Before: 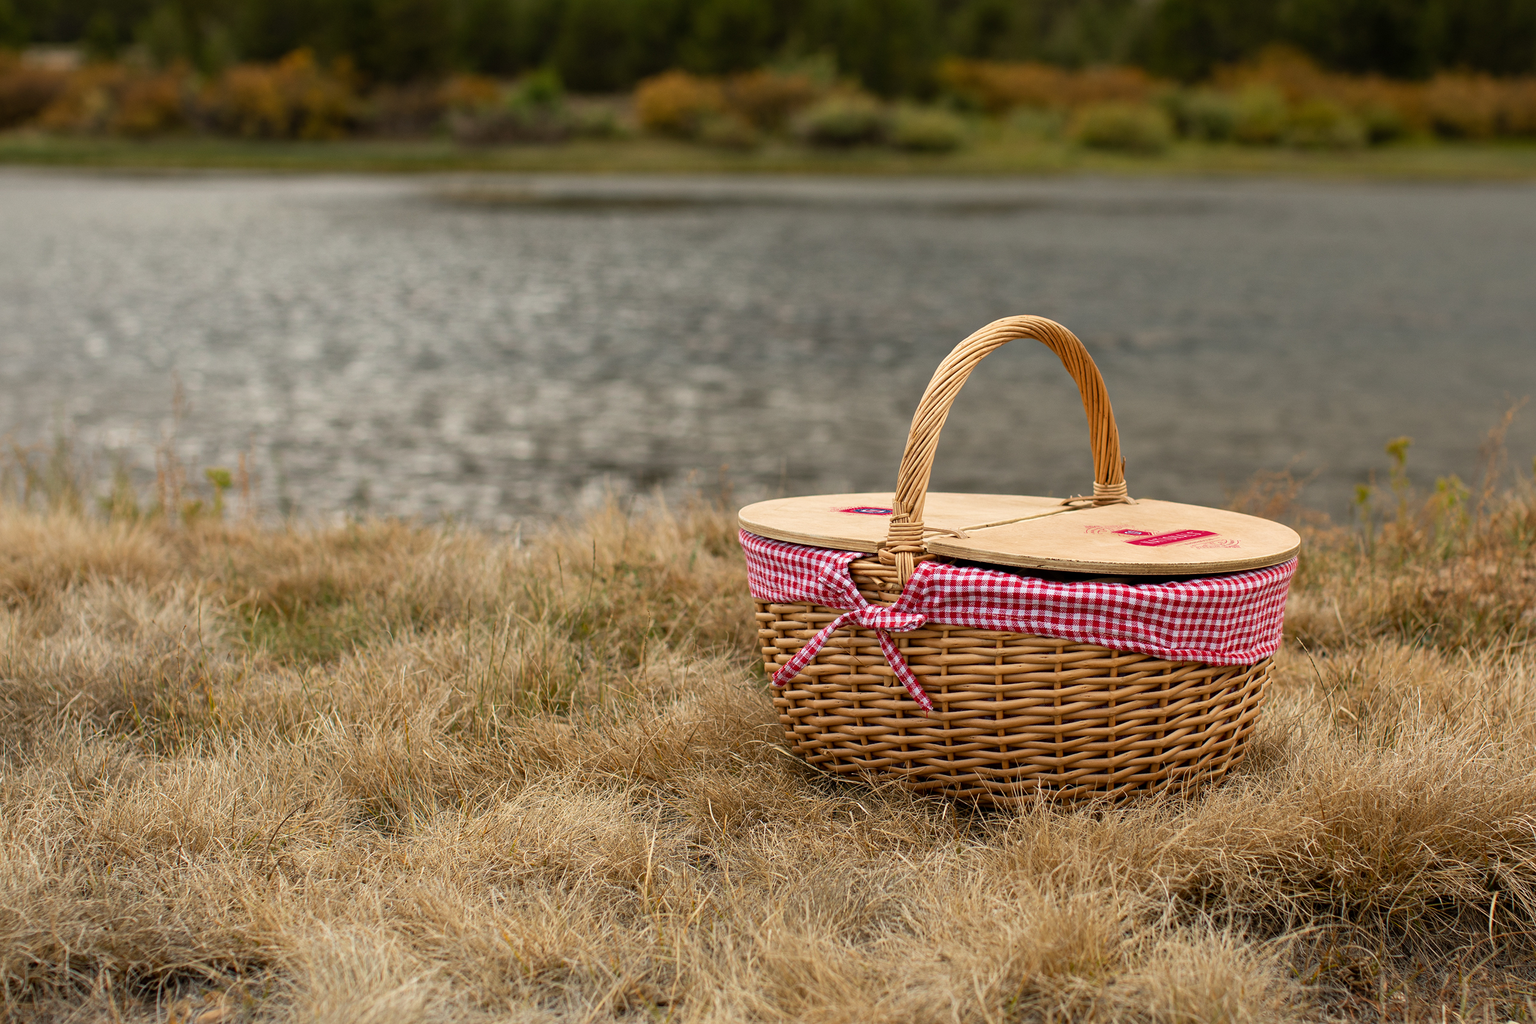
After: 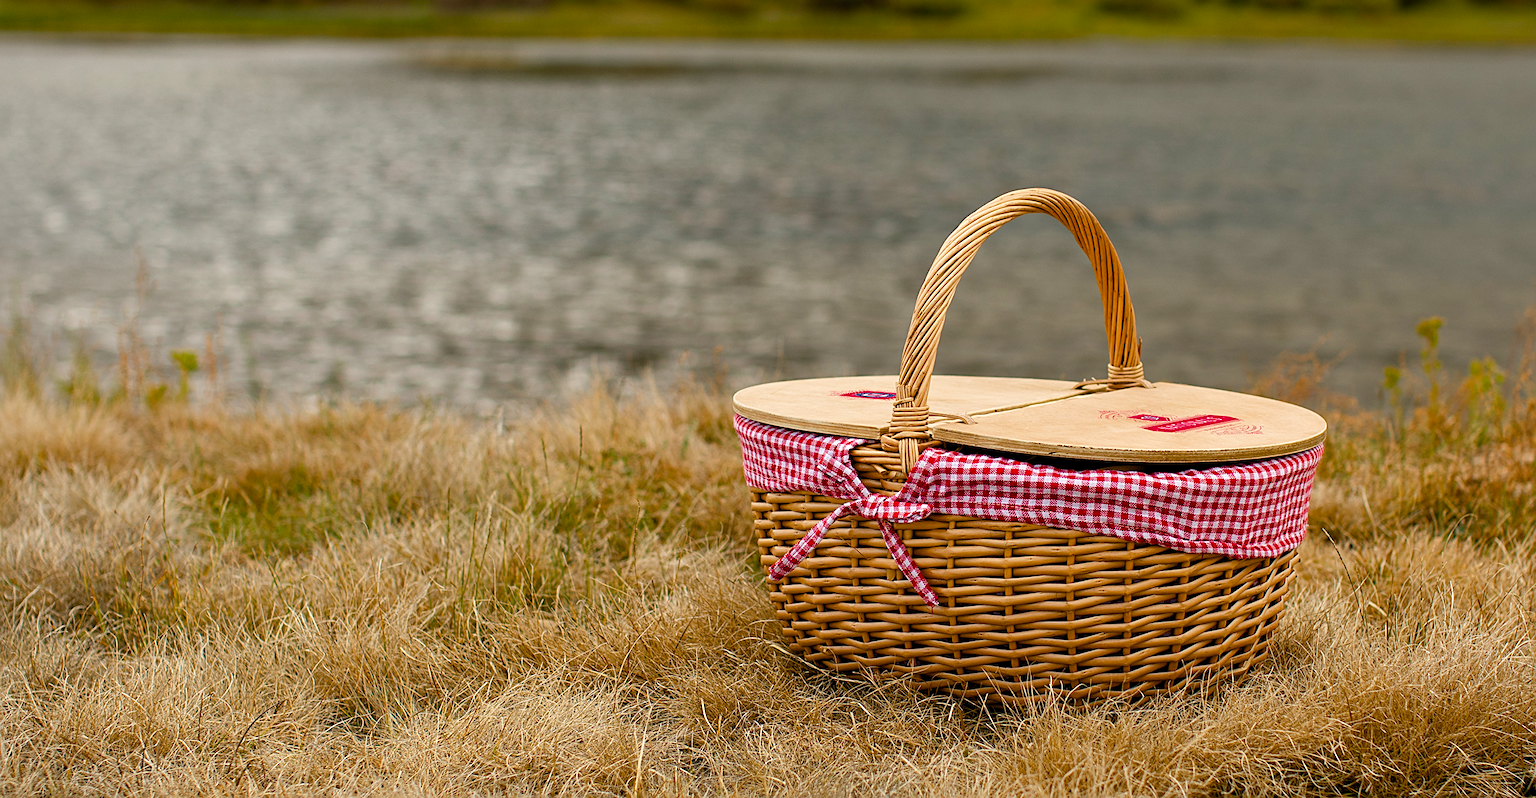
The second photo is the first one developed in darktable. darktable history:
levels: levels [0.018, 0.493, 1]
sharpen: on, module defaults
crop and rotate: left 2.894%, top 13.453%, right 2.396%, bottom 12.643%
color balance rgb: perceptual saturation grading › global saturation 26.761%, perceptual saturation grading › highlights -28.916%, perceptual saturation grading › mid-tones 15.409%, perceptual saturation grading › shadows 32.779%
